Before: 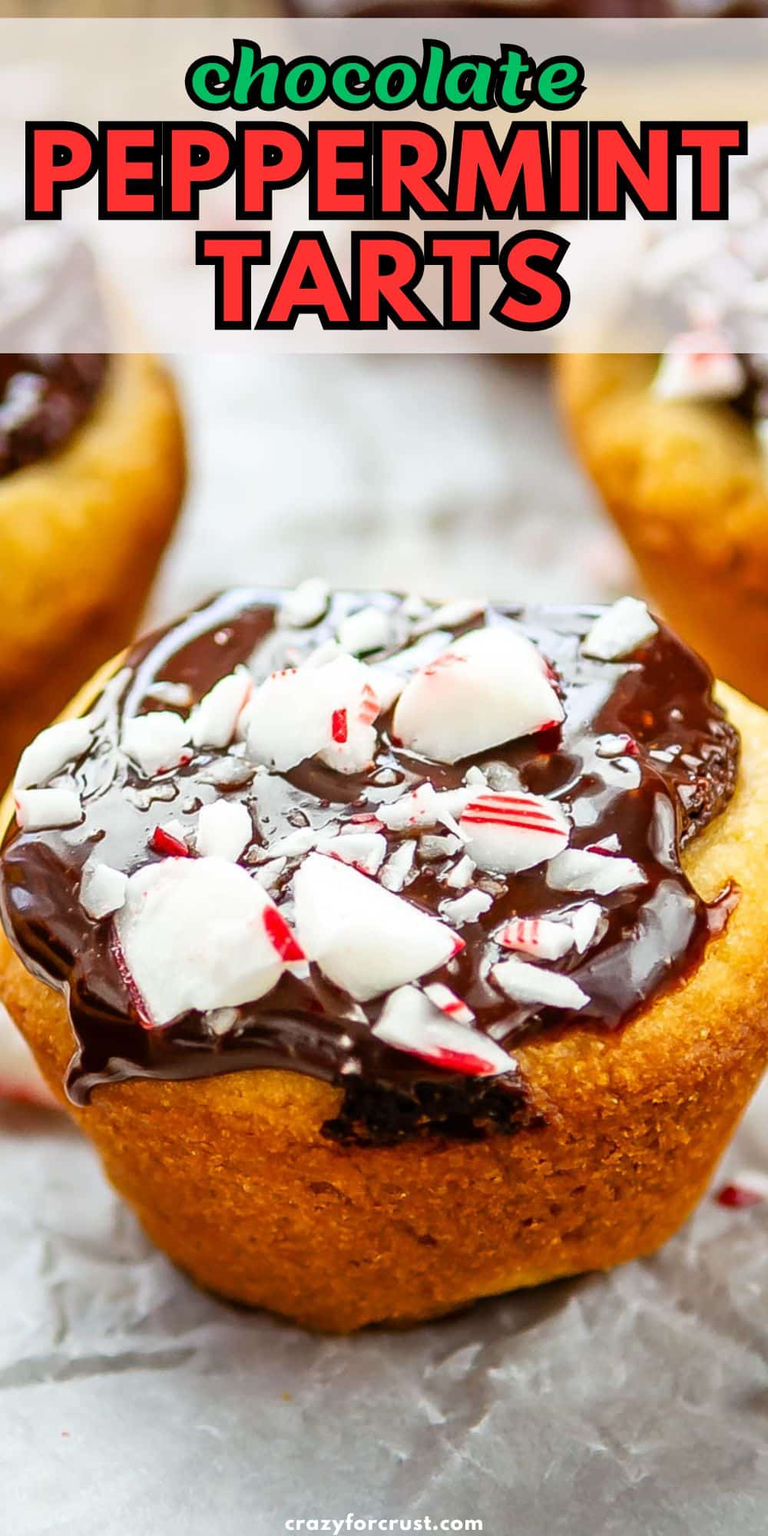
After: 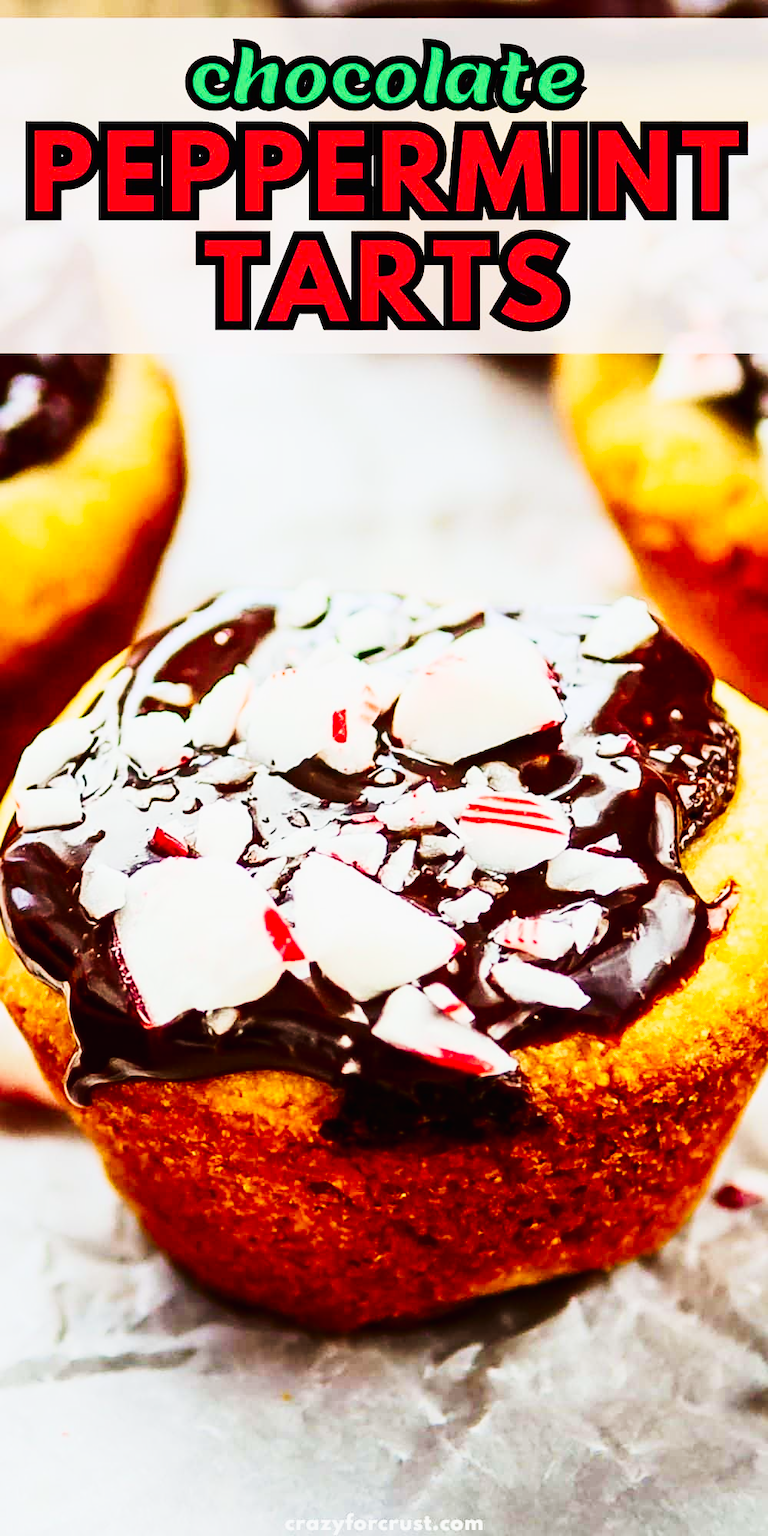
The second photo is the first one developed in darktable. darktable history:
velvia: on, module defaults
exposure: black level correction 0, exposure 0 EV, compensate highlight preservation false
tone curve: curves: ch0 [(0, 0.008) (0.107, 0.083) (0.283, 0.287) (0.429, 0.51) (0.607, 0.739) (0.789, 0.893) (0.998, 0.978)]; ch1 [(0, 0) (0.323, 0.339) (0.438, 0.427) (0.478, 0.484) (0.502, 0.502) (0.527, 0.525) (0.571, 0.579) (0.608, 0.629) (0.669, 0.704) (0.859, 0.899) (1, 1)]; ch2 [(0, 0) (0.33, 0.347) (0.421, 0.456) (0.473, 0.498) (0.502, 0.504) (0.522, 0.524) (0.549, 0.567) (0.593, 0.626) (0.676, 0.724) (1, 1)], preserve colors none
contrast brightness saturation: contrast 0.311, brightness -0.072, saturation 0.166
